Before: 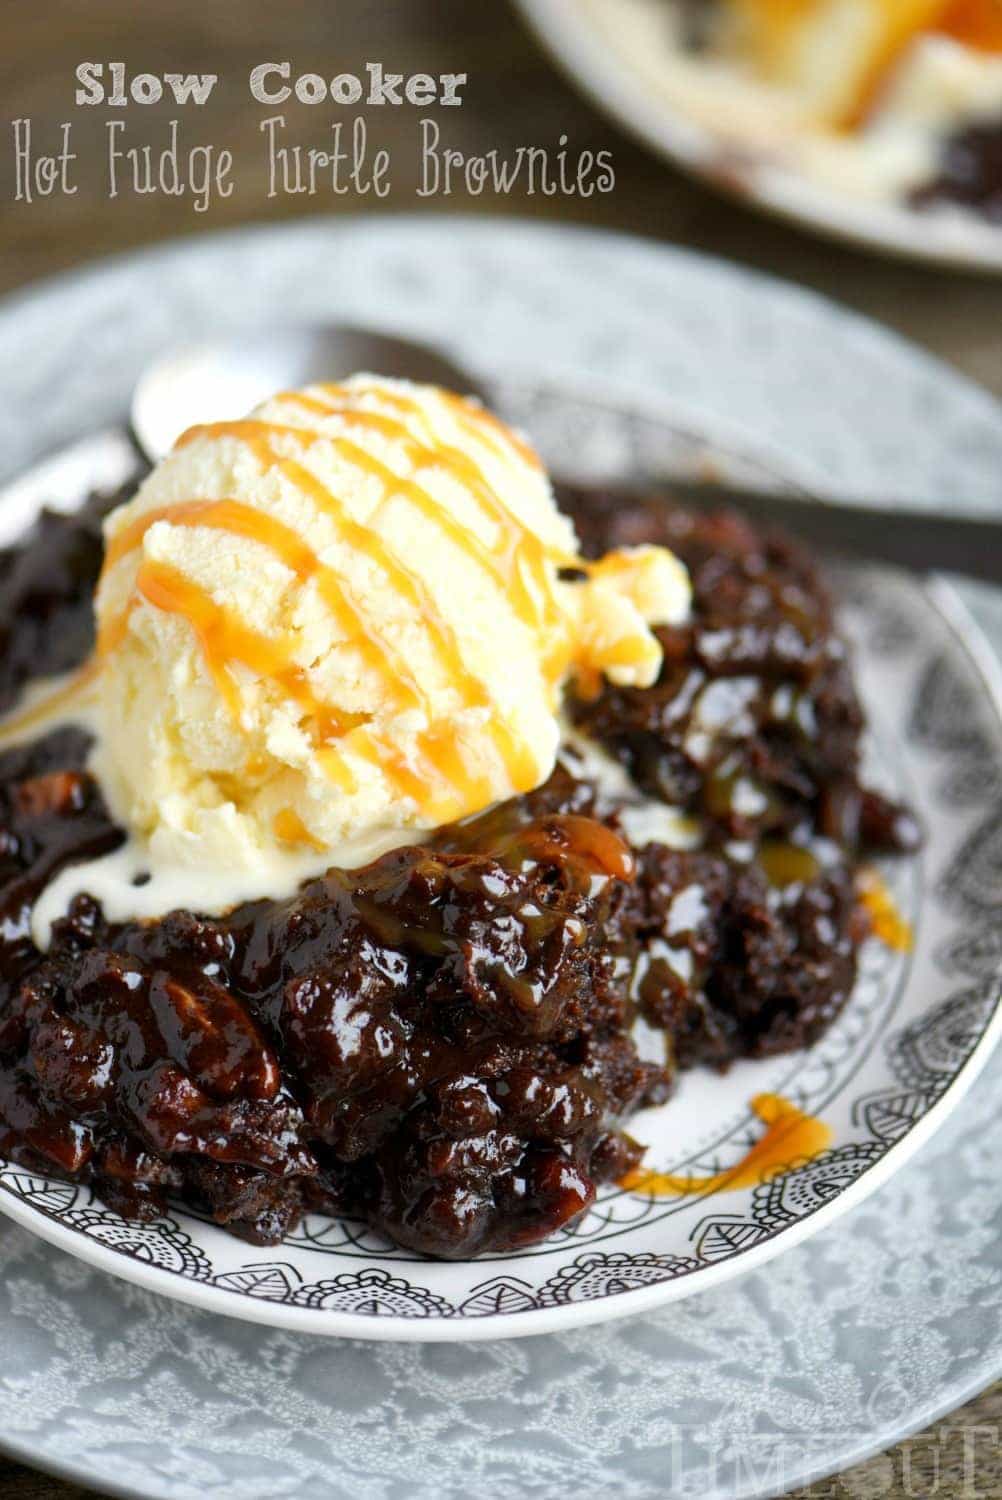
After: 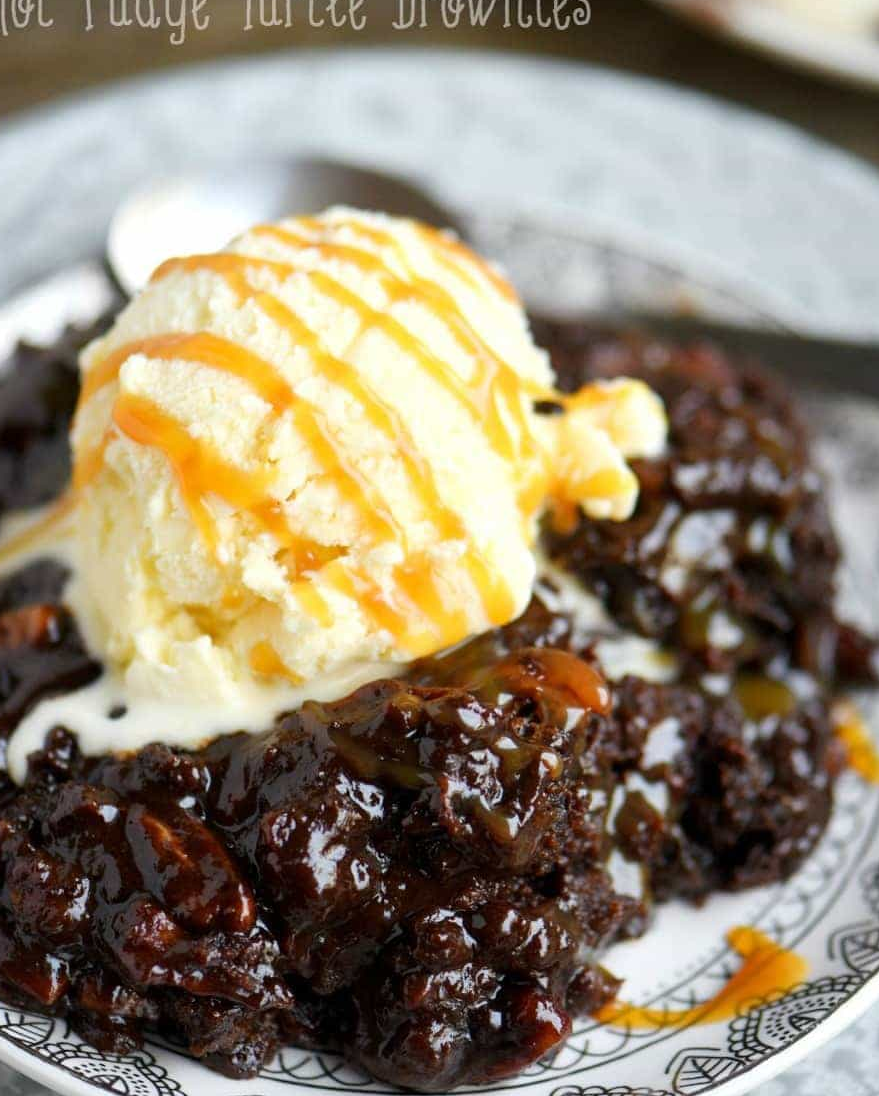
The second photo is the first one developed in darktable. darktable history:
crop and rotate: left 2.453%, top 11.186%, right 9.732%, bottom 15.728%
